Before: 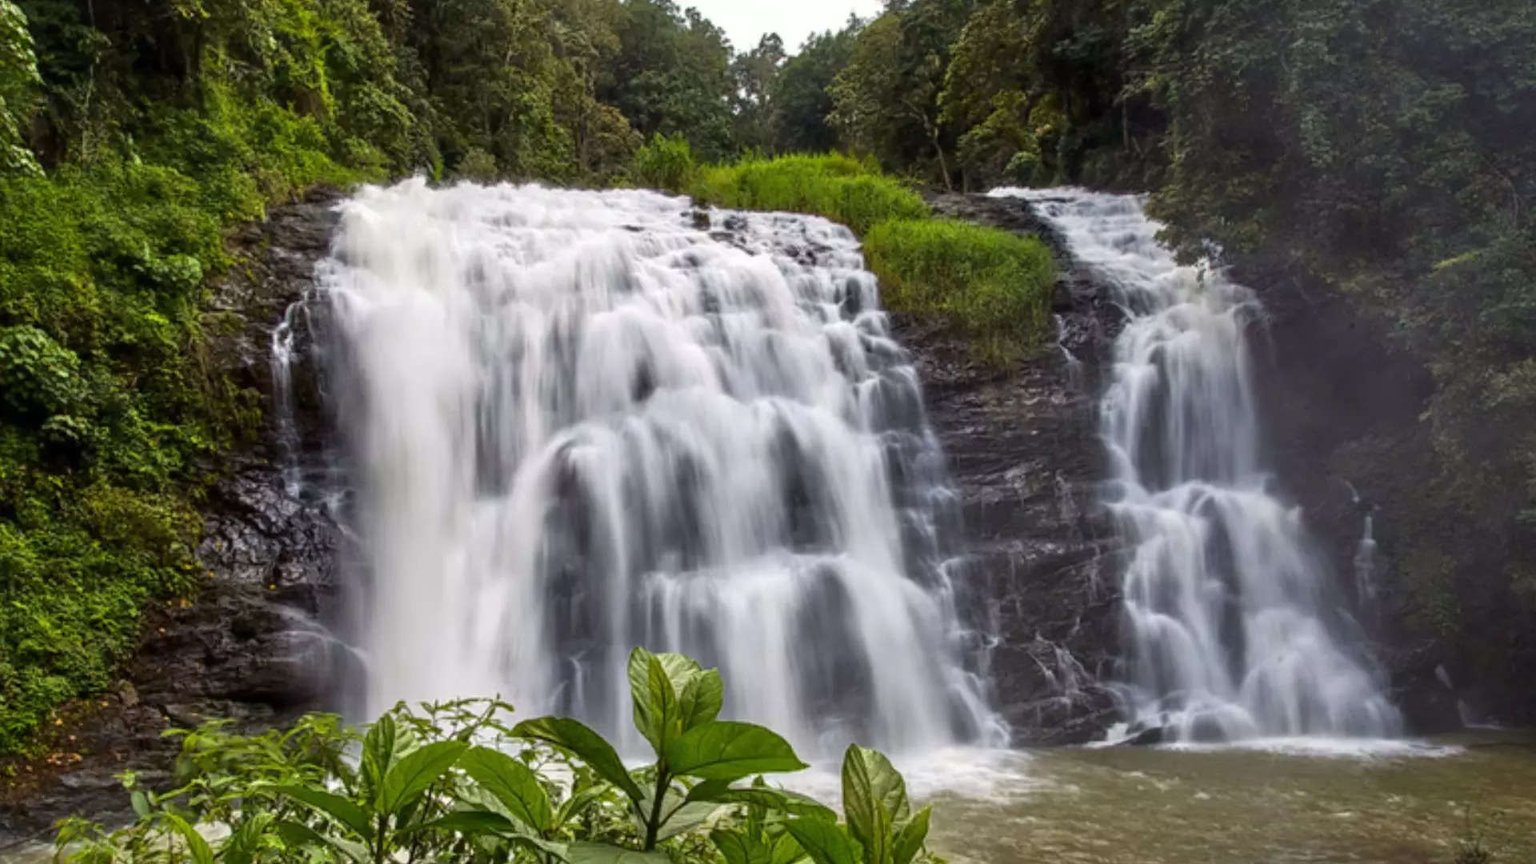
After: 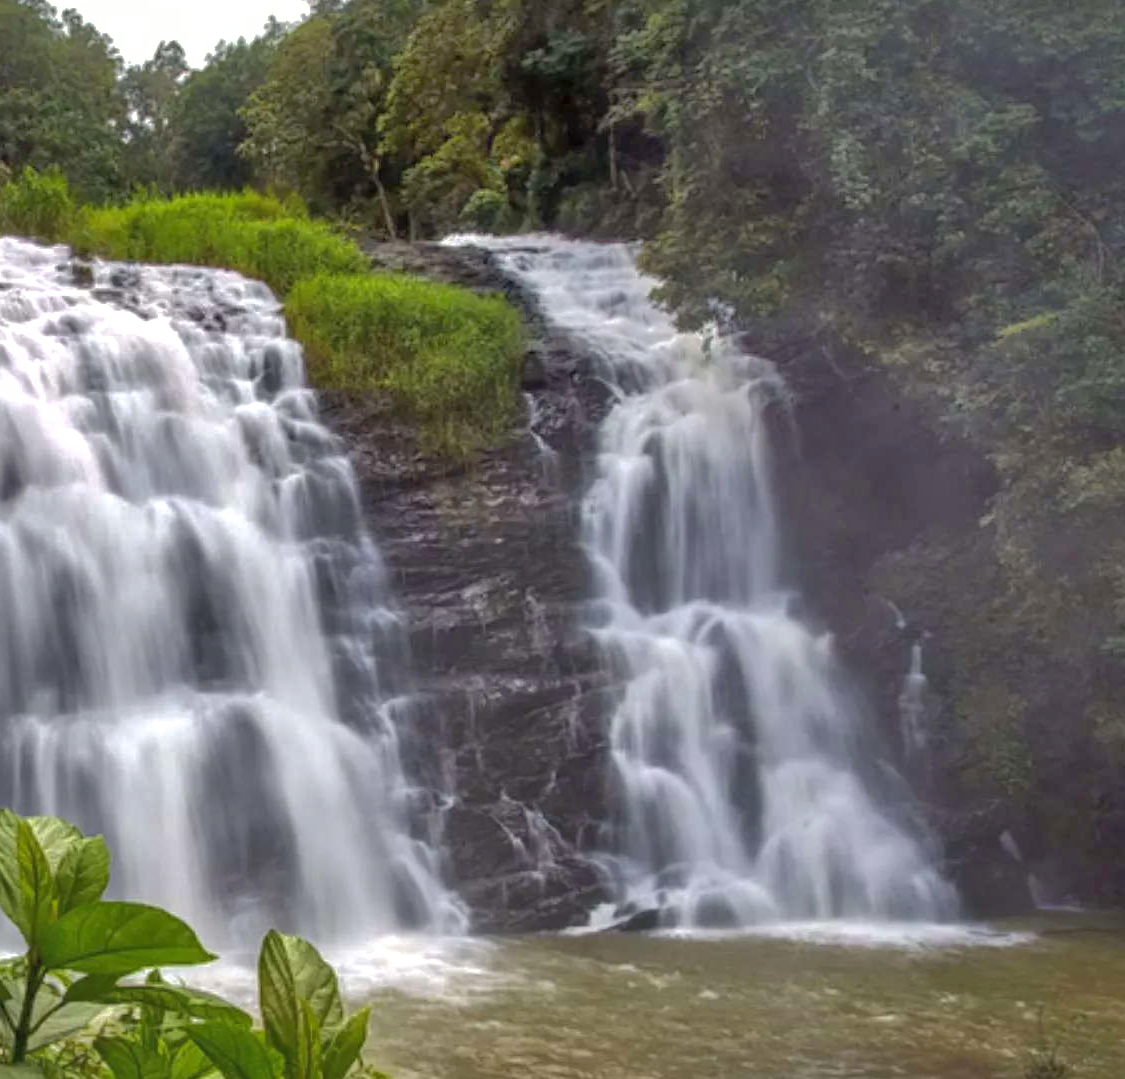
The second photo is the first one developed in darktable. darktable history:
shadows and highlights: shadows 60, highlights -60
crop: left 41.402%
exposure: exposure 0.3 EV, compensate highlight preservation false
